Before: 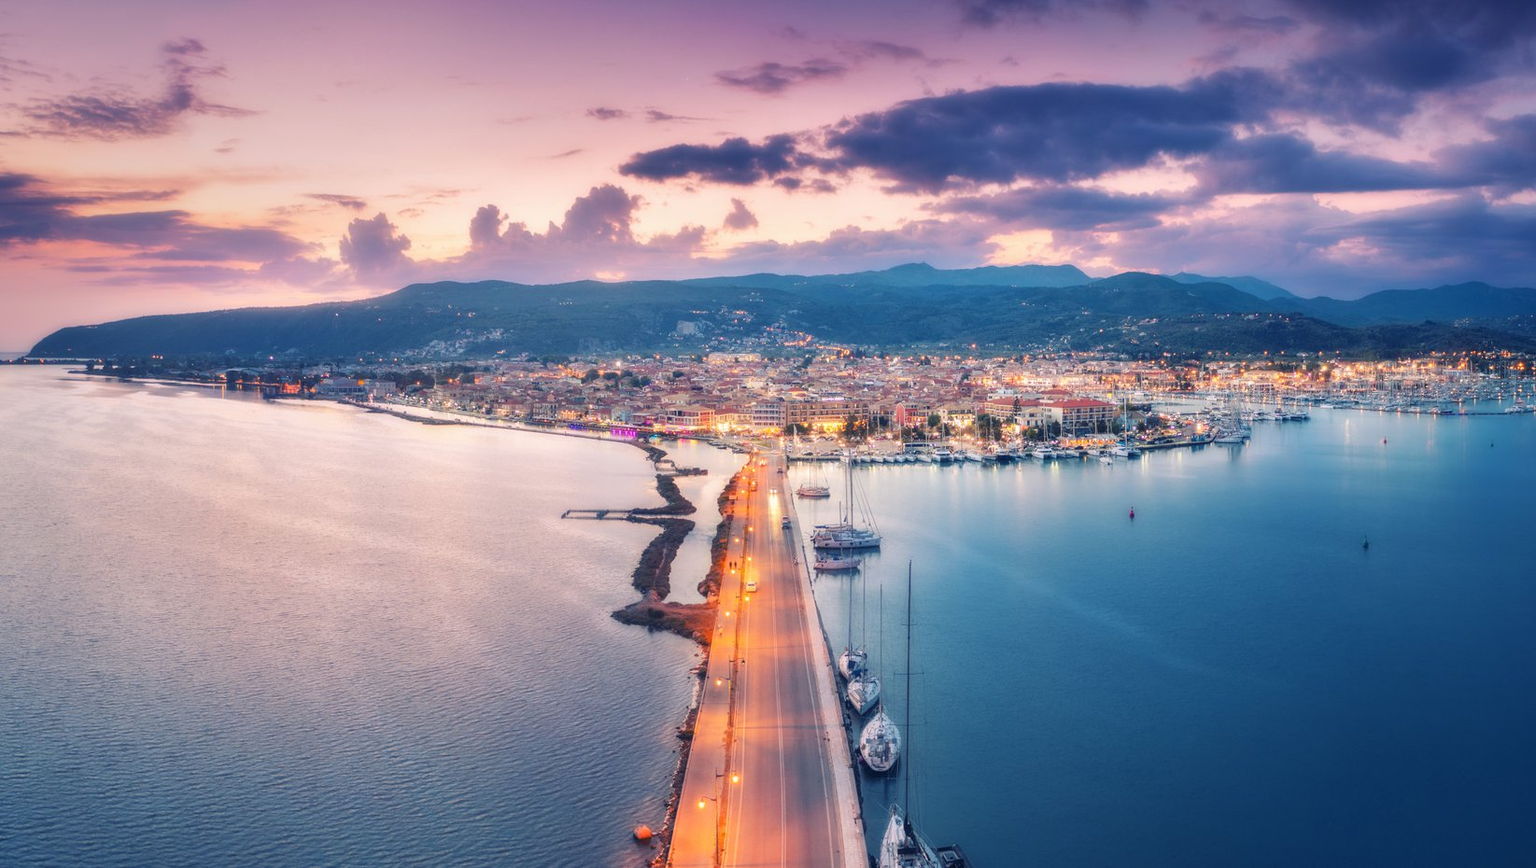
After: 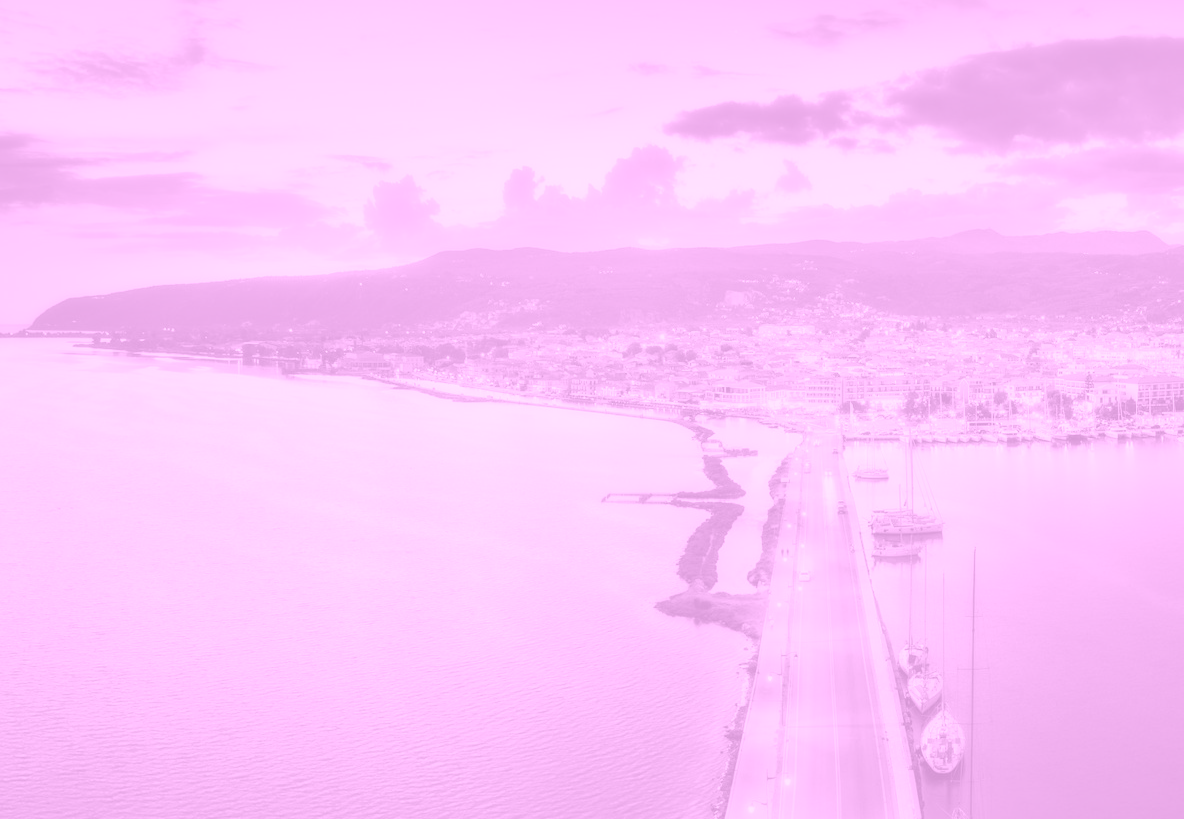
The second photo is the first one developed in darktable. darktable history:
crop: top 5.803%, right 27.864%, bottom 5.804%
colorize: hue 331.2°, saturation 75%, source mix 30.28%, lightness 70.52%, version 1
